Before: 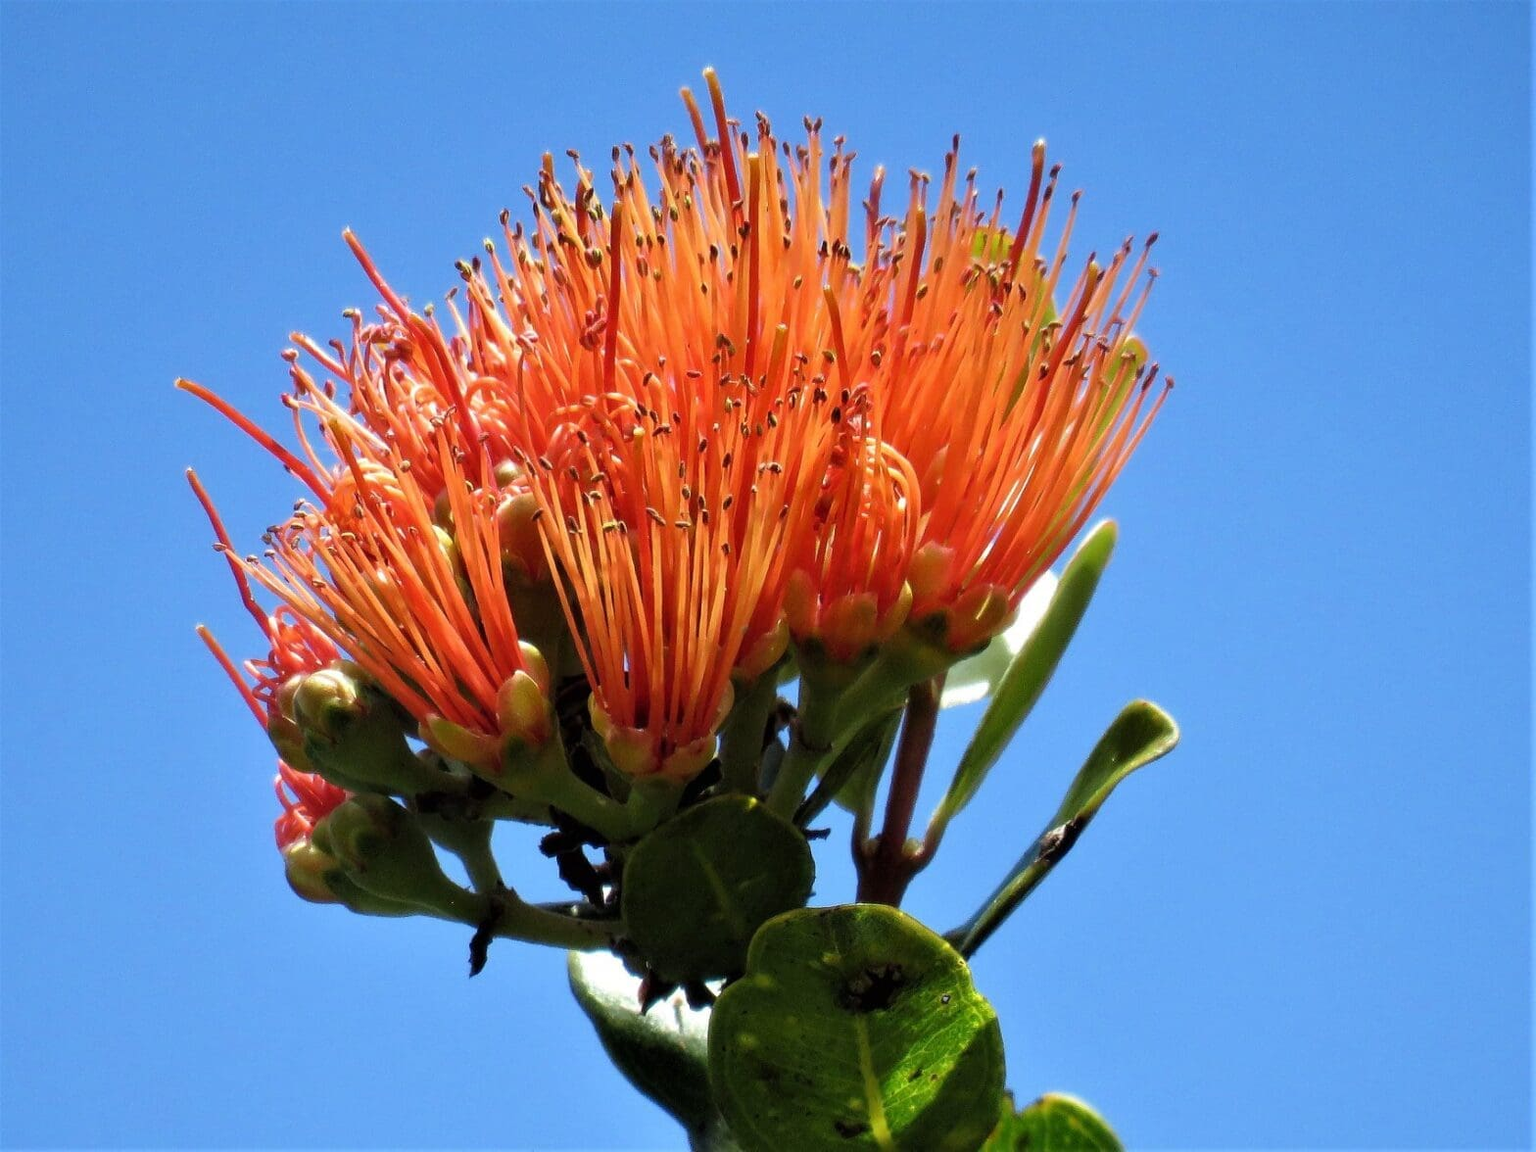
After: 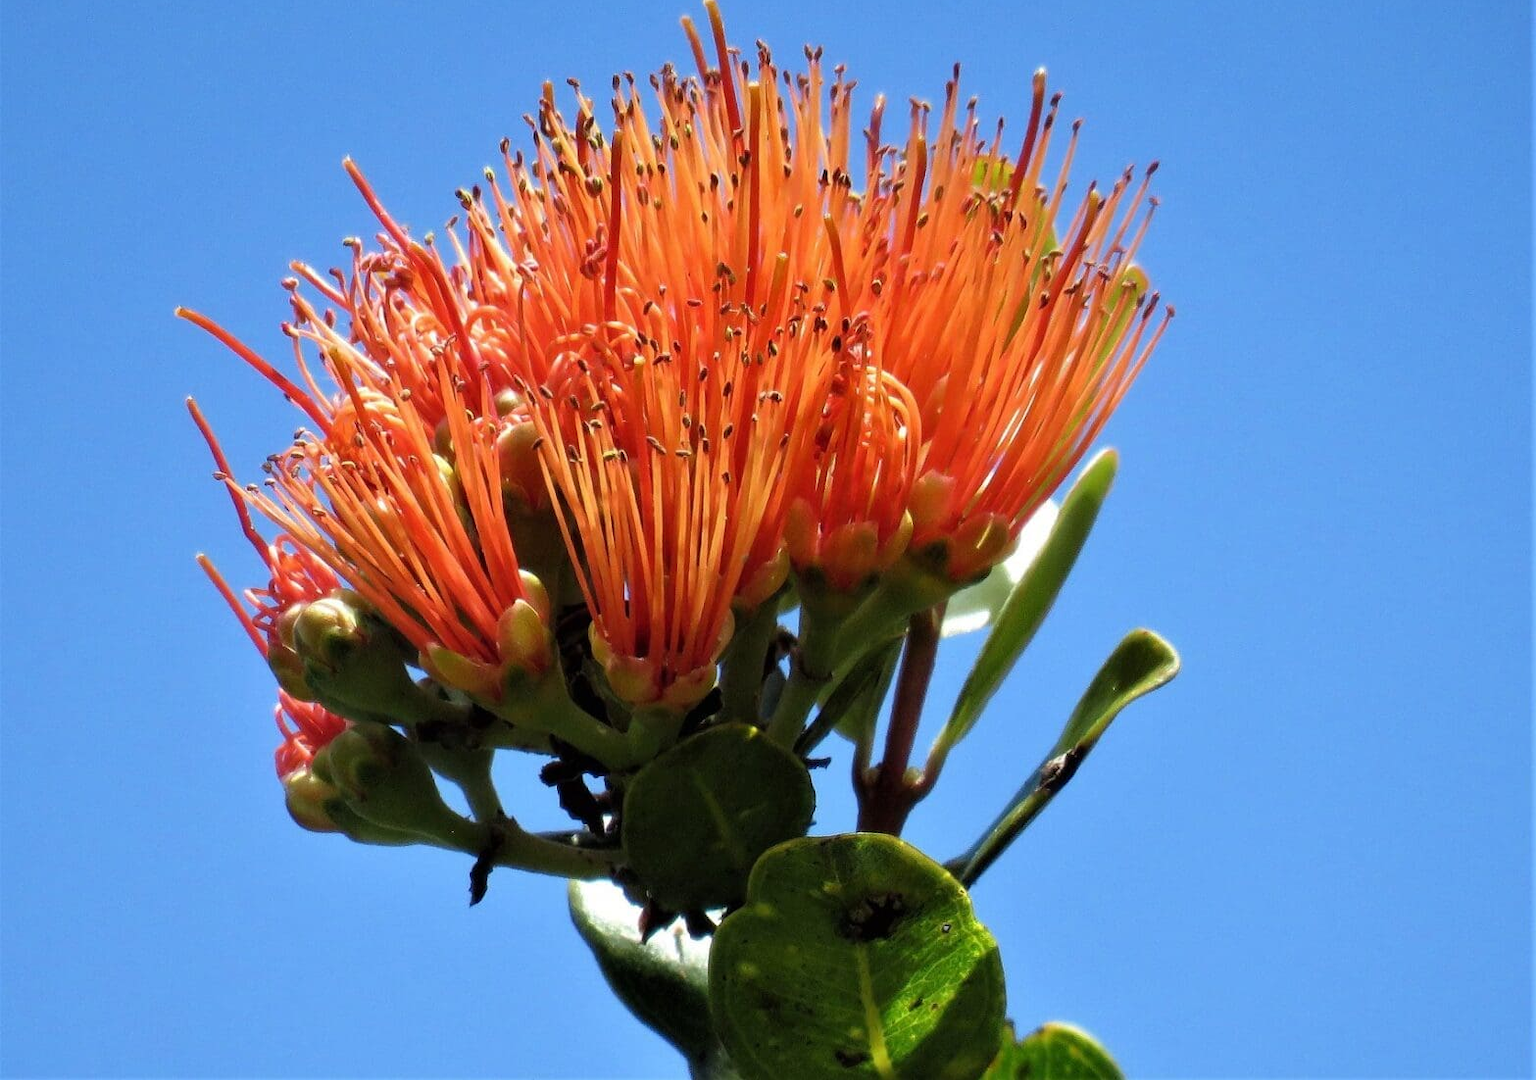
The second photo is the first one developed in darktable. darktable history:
crop and rotate: top 6.212%
